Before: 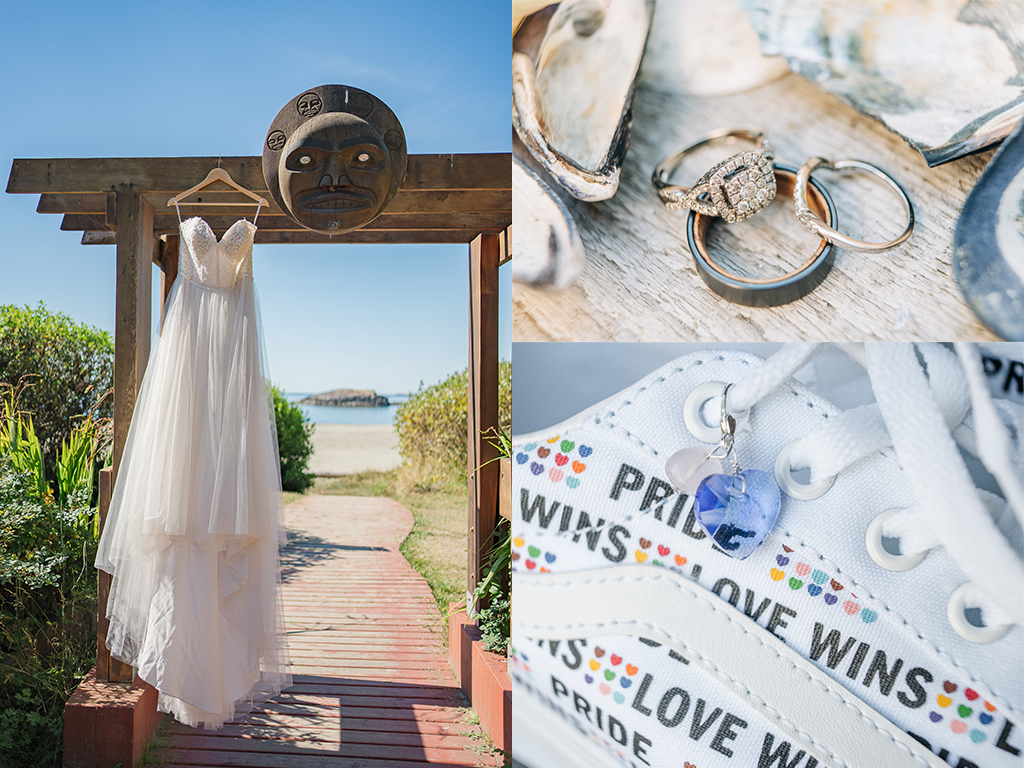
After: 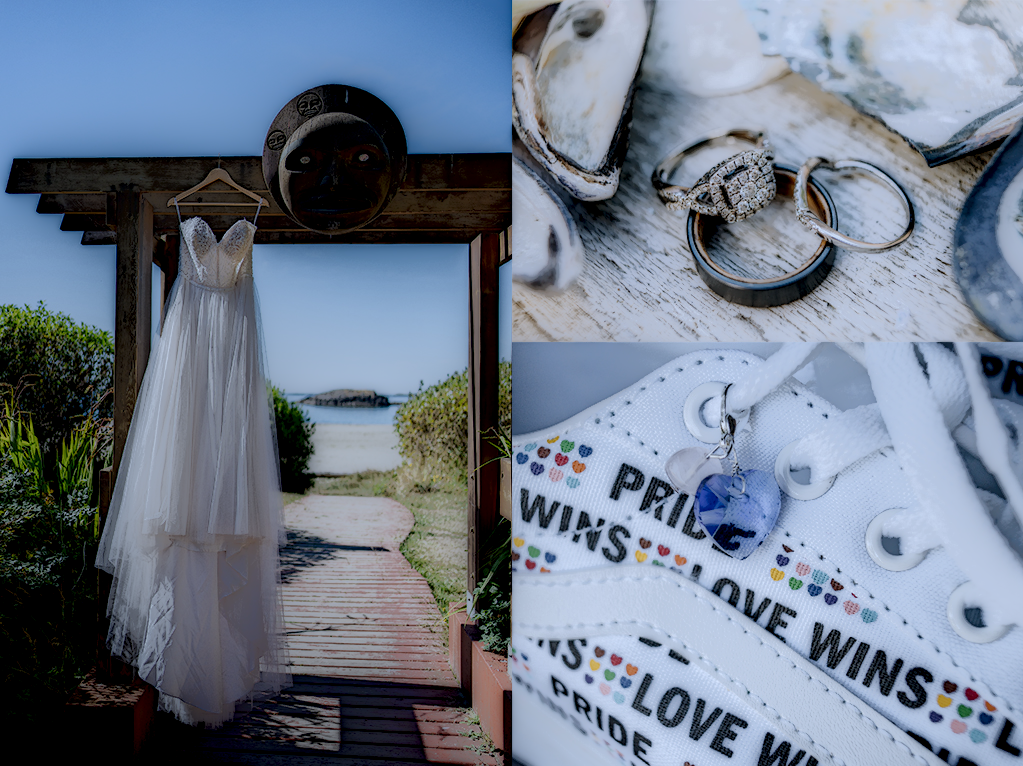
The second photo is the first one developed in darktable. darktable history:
white balance: red 0.926, green 1.003, blue 1.133
crop: top 0.05%, bottom 0.098%
contrast brightness saturation: contrast 0.06, brightness -0.01, saturation -0.23
local contrast: highlights 0%, shadows 198%, detail 164%, midtone range 0.001
